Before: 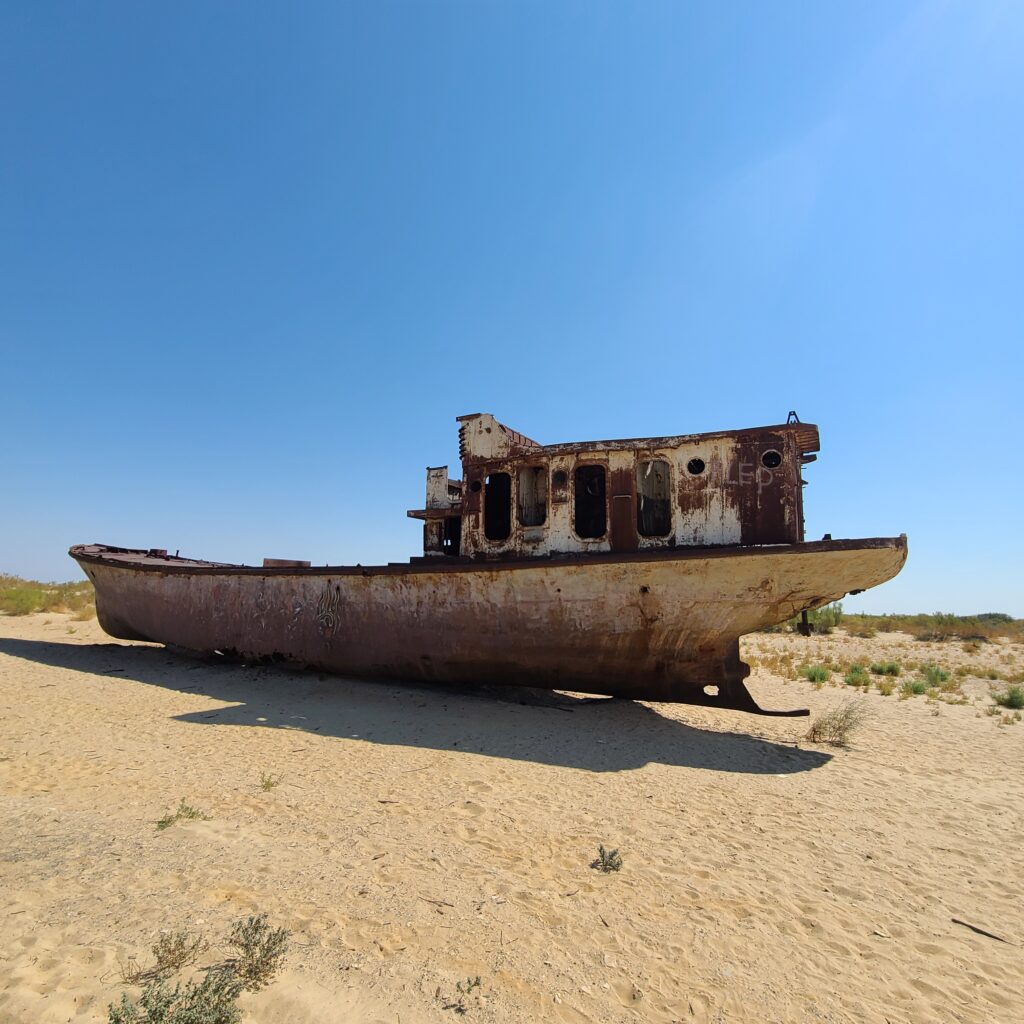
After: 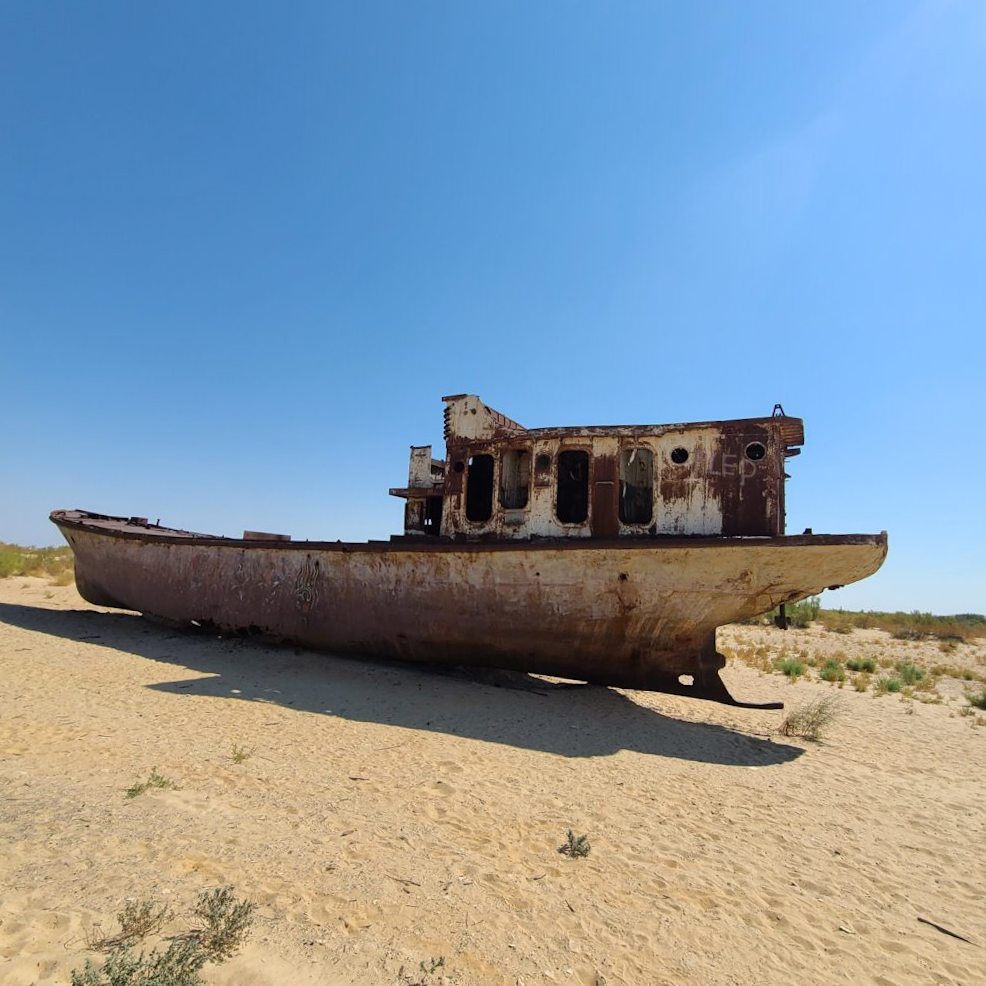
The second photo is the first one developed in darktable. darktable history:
crop and rotate: angle -2.23°
